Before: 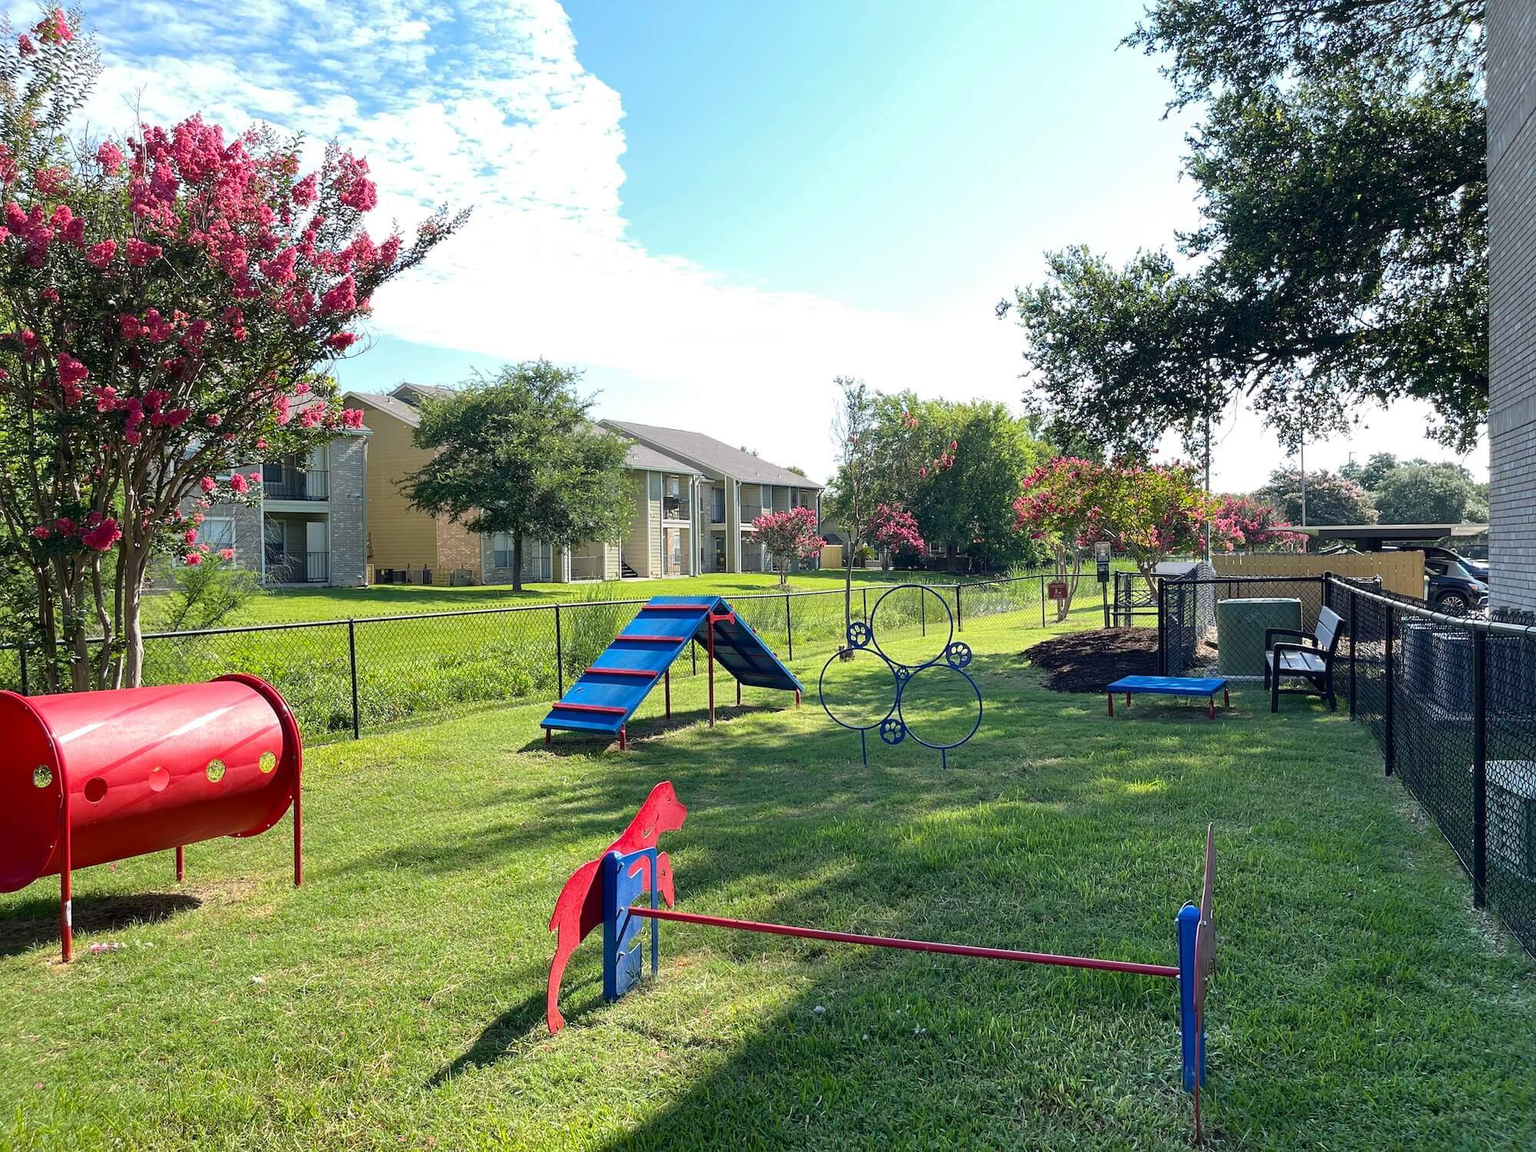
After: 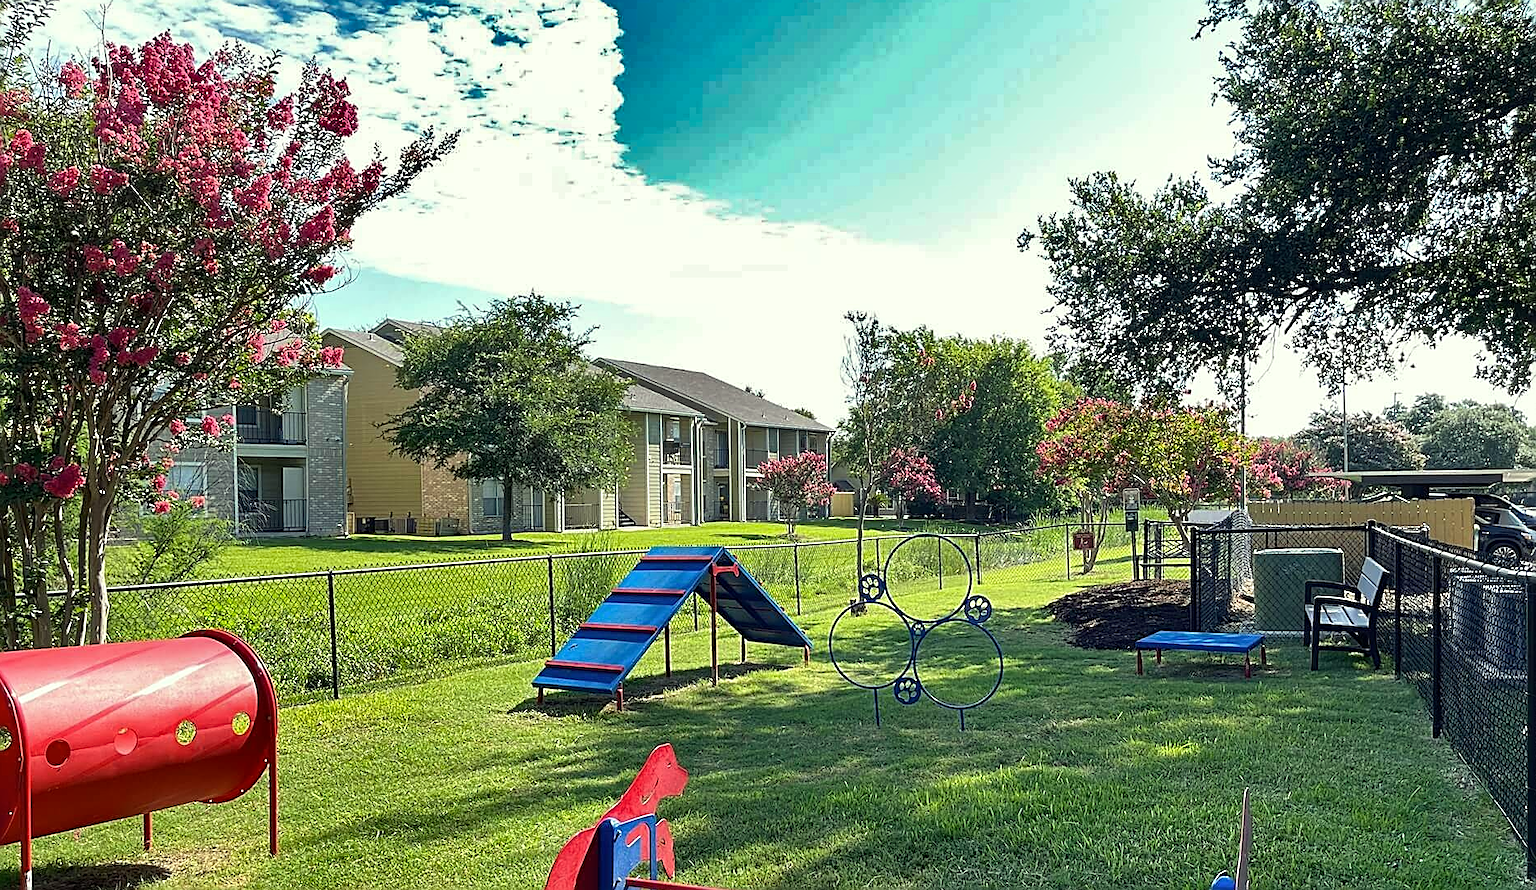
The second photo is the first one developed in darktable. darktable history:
color correction: highlights a* -4.28, highlights b* 6.53
shadows and highlights: shadows 24.5, highlights -78.15, soften with gaussian
crop: left 2.737%, top 7.287%, right 3.421%, bottom 20.179%
sharpen: amount 0.901
